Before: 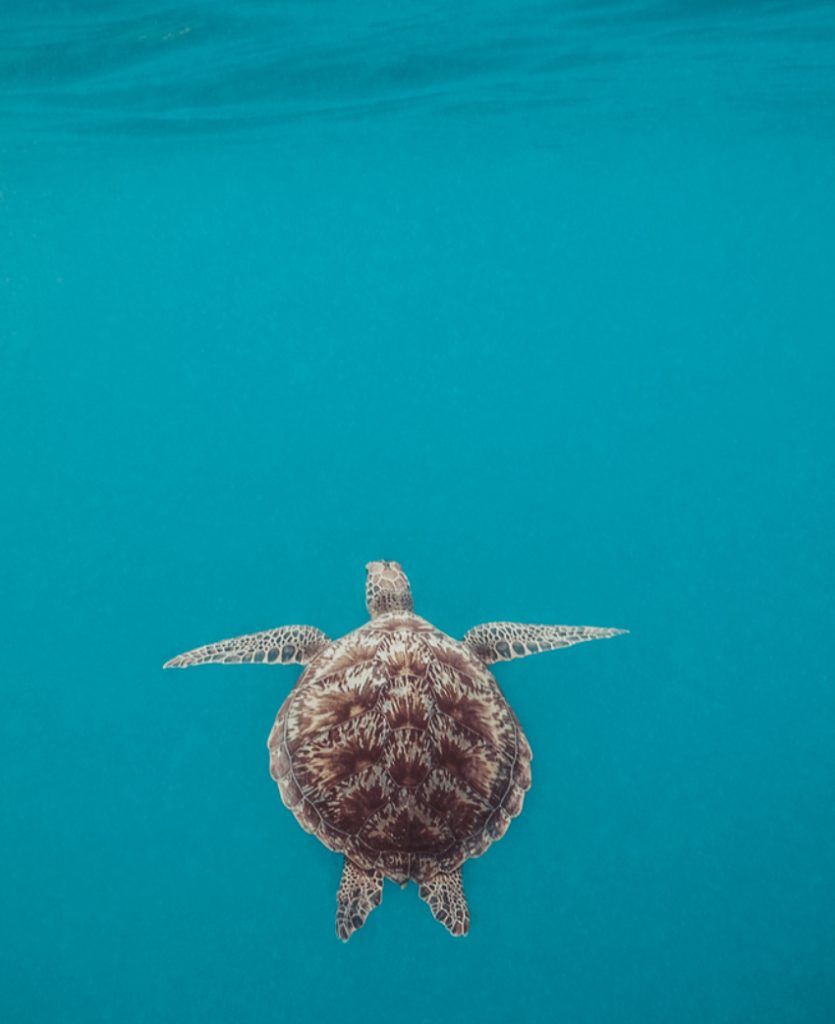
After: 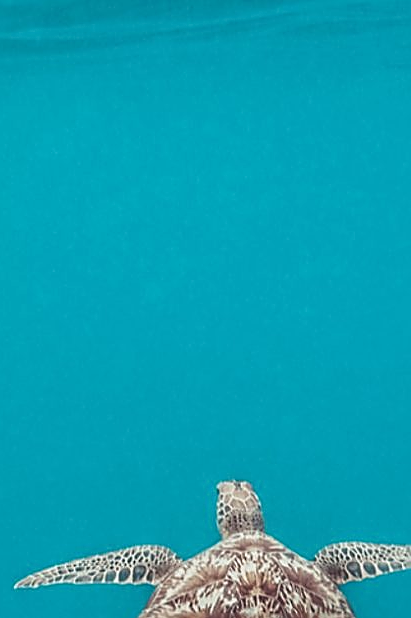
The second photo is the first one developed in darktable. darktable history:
sharpen: amount 0.912
crop: left 17.879%, top 7.88%, right 32.808%, bottom 31.681%
exposure: exposure 0.129 EV, compensate exposure bias true, compensate highlight preservation false
